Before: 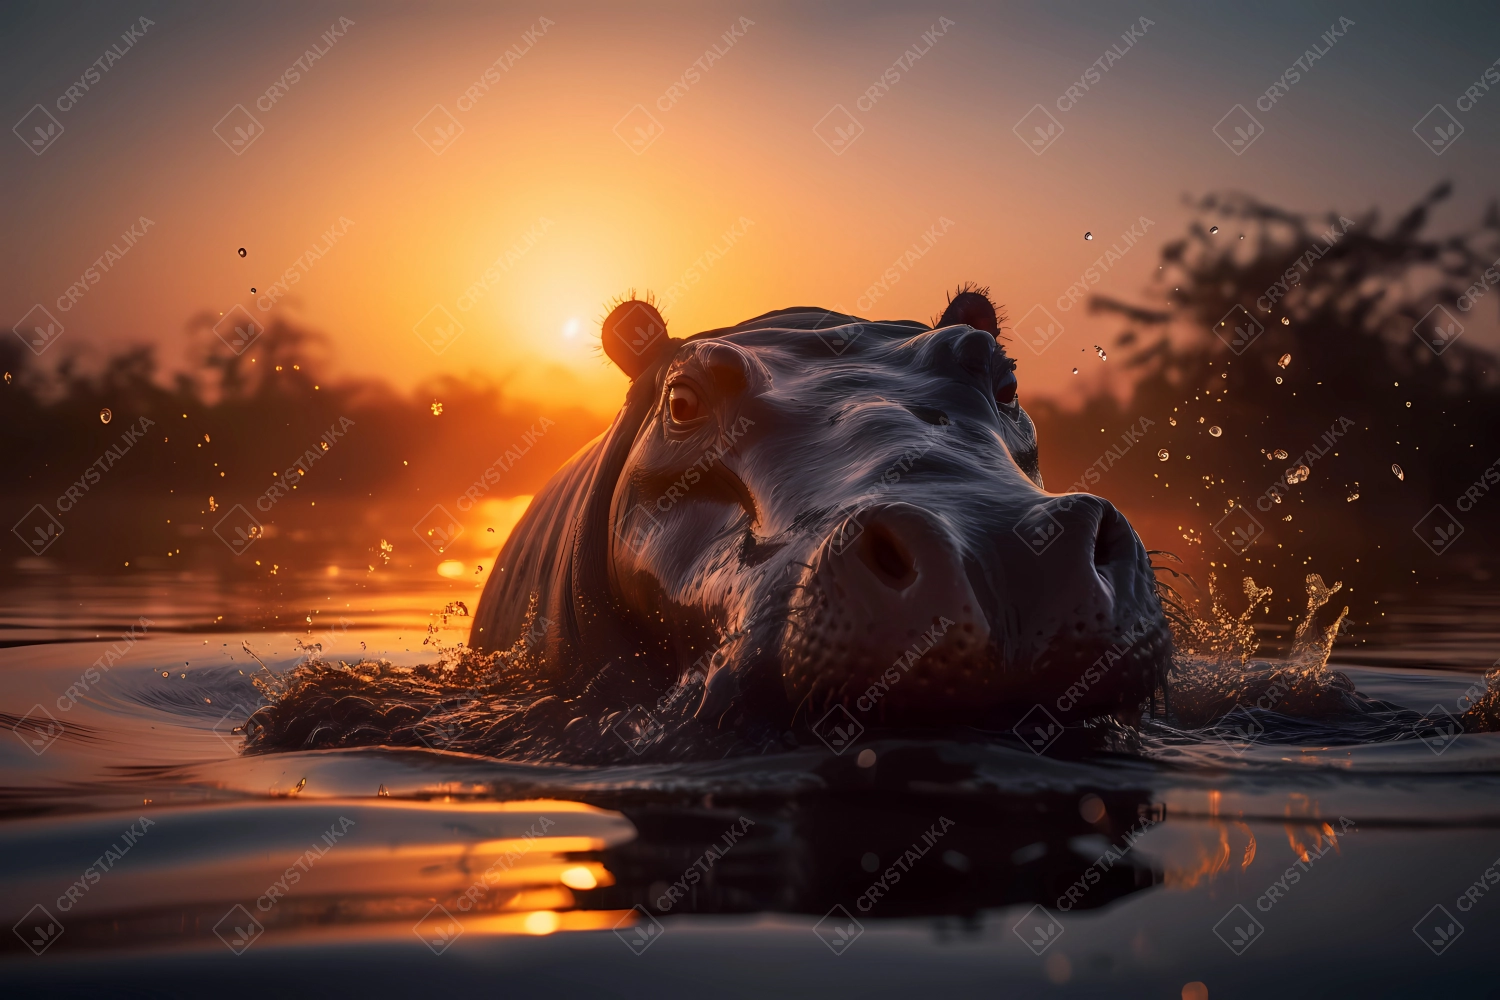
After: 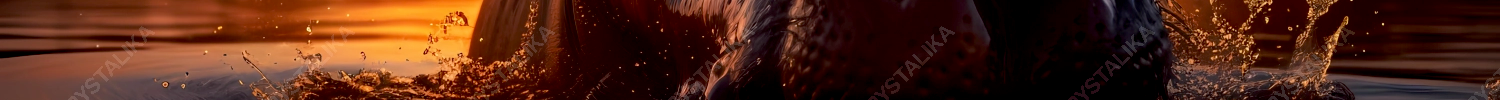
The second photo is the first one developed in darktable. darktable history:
exposure: black level correction 0.01, exposure 0.014 EV, compensate highlight preservation false
vignetting: fall-off start 92.6%, brightness -0.52, saturation -0.51, center (-0.012, 0)
crop and rotate: top 59.084%, bottom 30.916%
